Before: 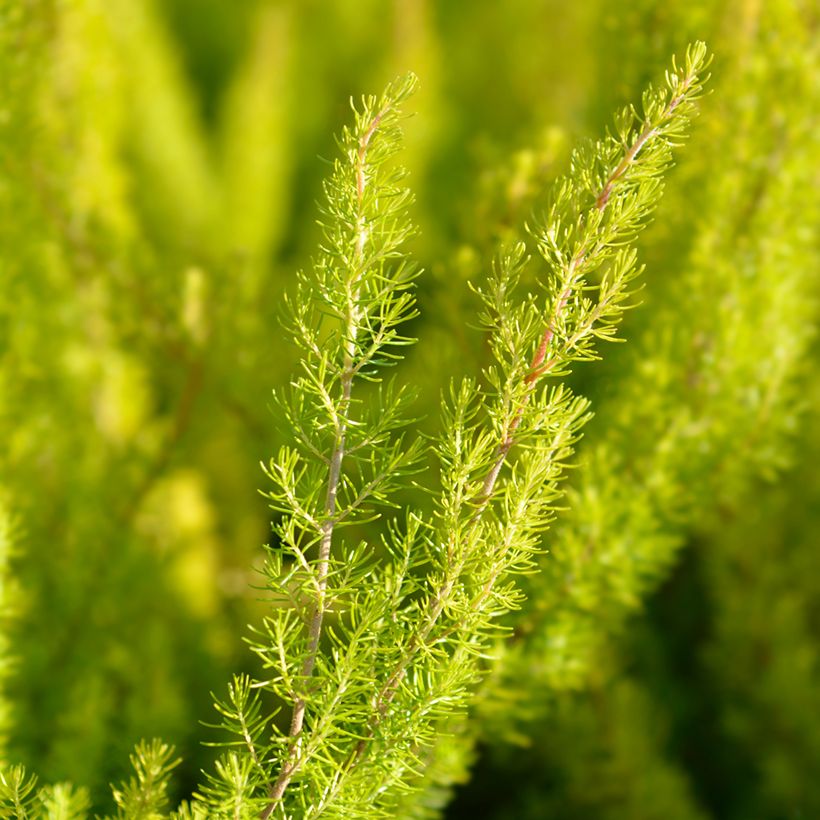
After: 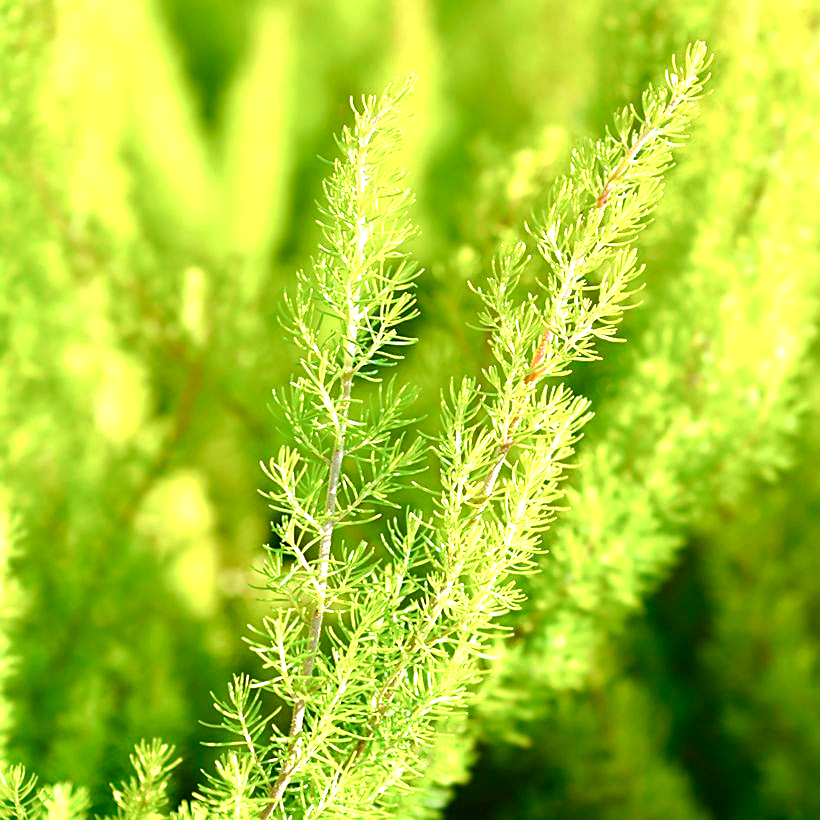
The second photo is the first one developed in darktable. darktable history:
color balance rgb: power › hue 61.94°, perceptual saturation grading › global saturation 19.776%, perceptual saturation grading › highlights -25.054%, perceptual saturation grading › shadows 50.067%, contrast 4.945%
exposure: black level correction 0, exposure 1.001 EV, compensate highlight preservation false
color calibration: illuminant F (fluorescent), F source F9 (Cool White Deluxe 4150 K) – high CRI, x 0.375, y 0.373, temperature 4154.83 K
sharpen: on, module defaults
